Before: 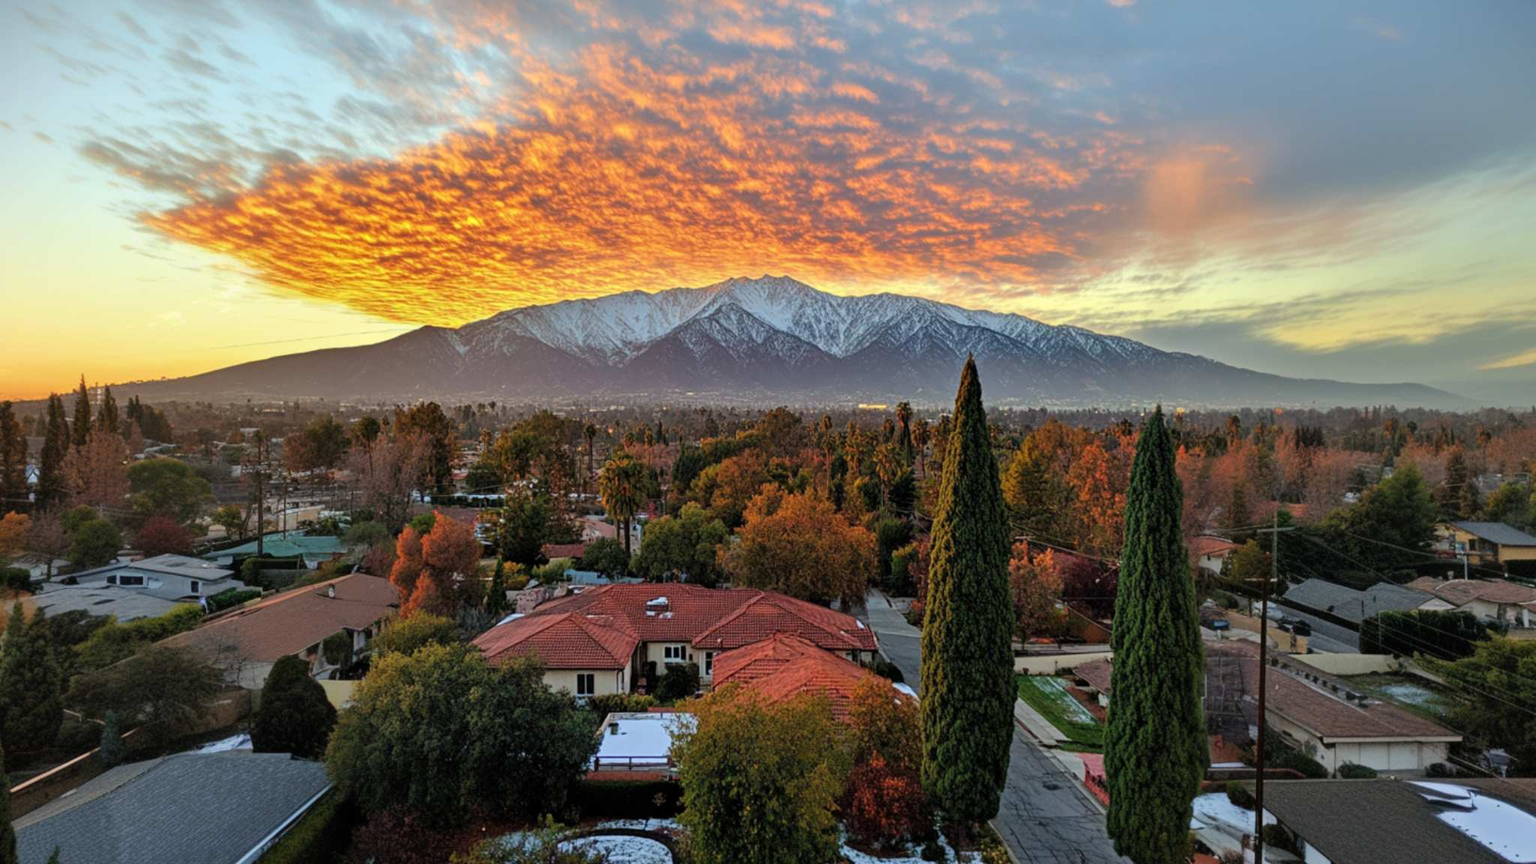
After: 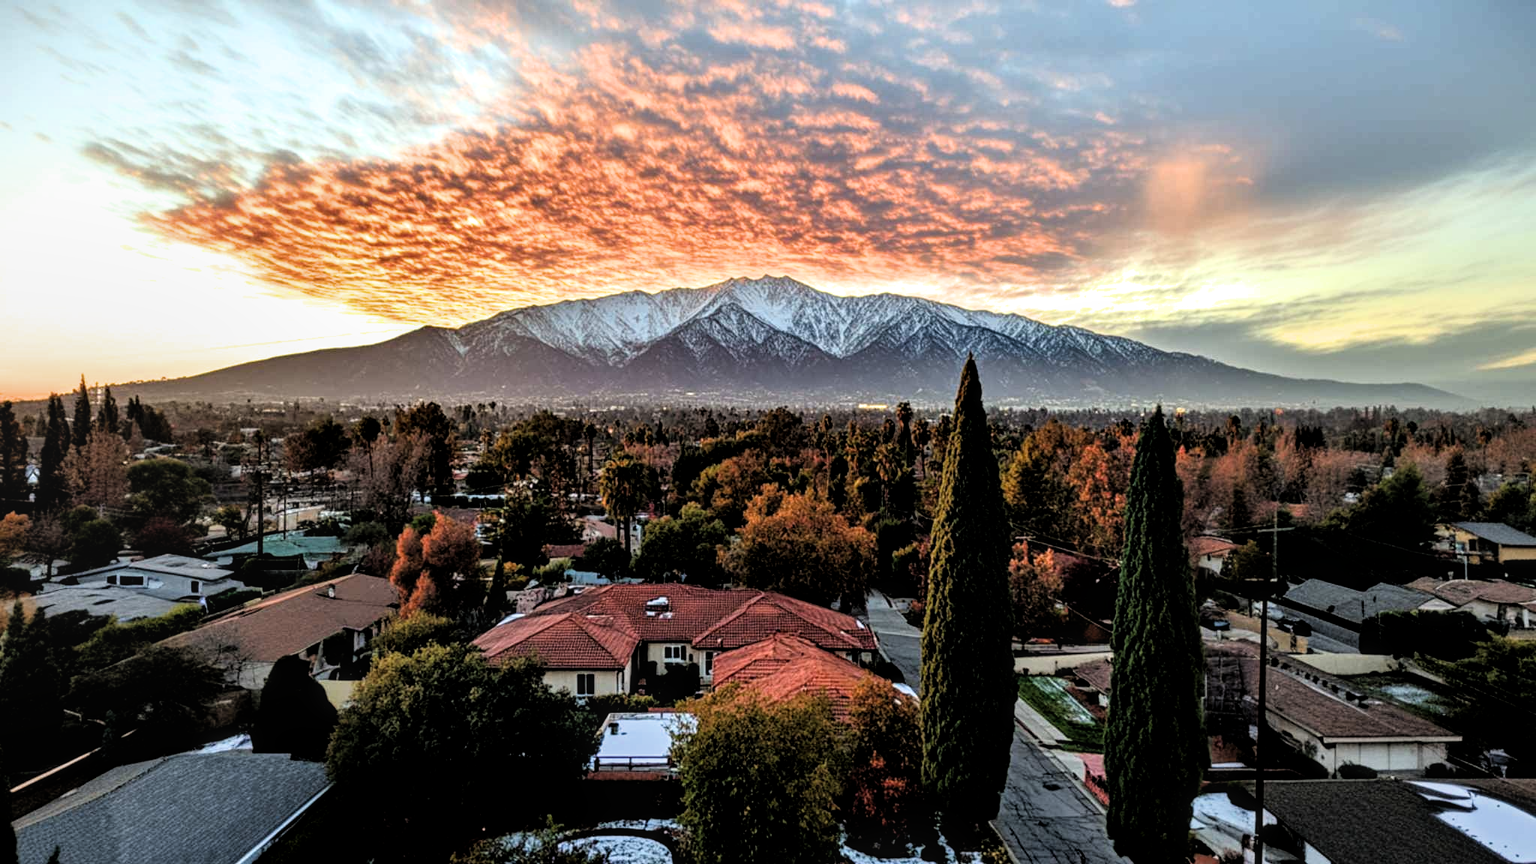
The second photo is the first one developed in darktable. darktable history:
local contrast: on, module defaults
filmic rgb: black relative exposure -3.57 EV, white relative exposure 2.29 EV, hardness 3.41
exposure: exposure 0.161 EV
